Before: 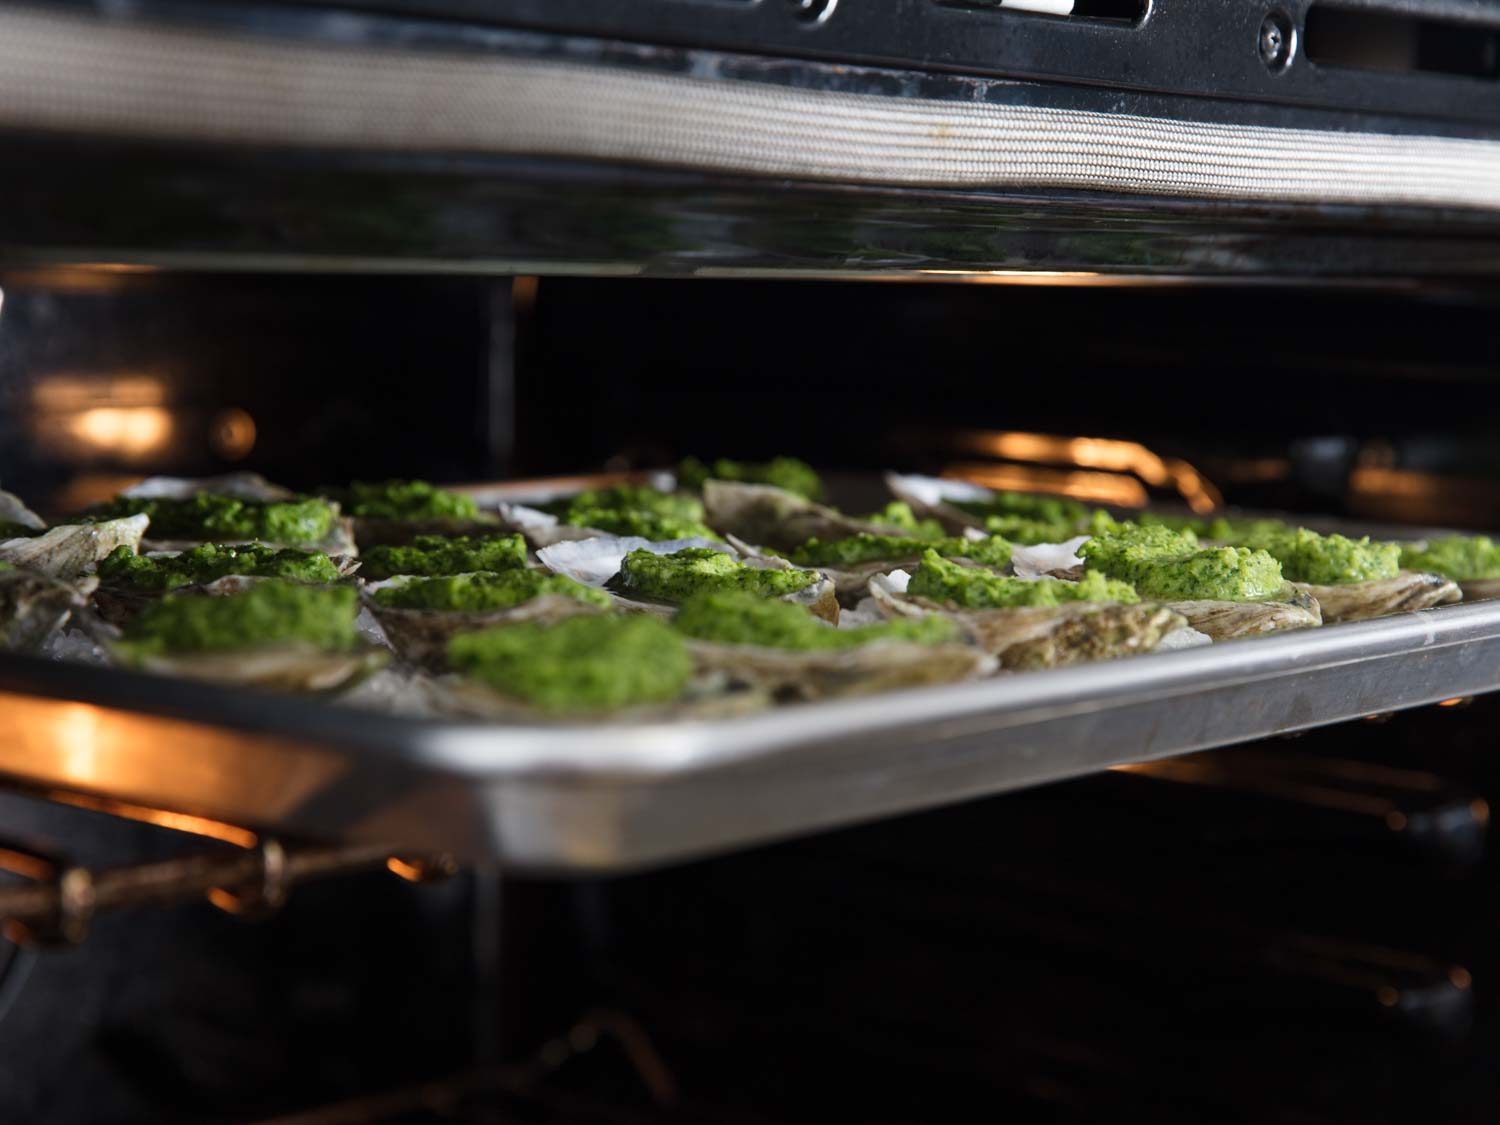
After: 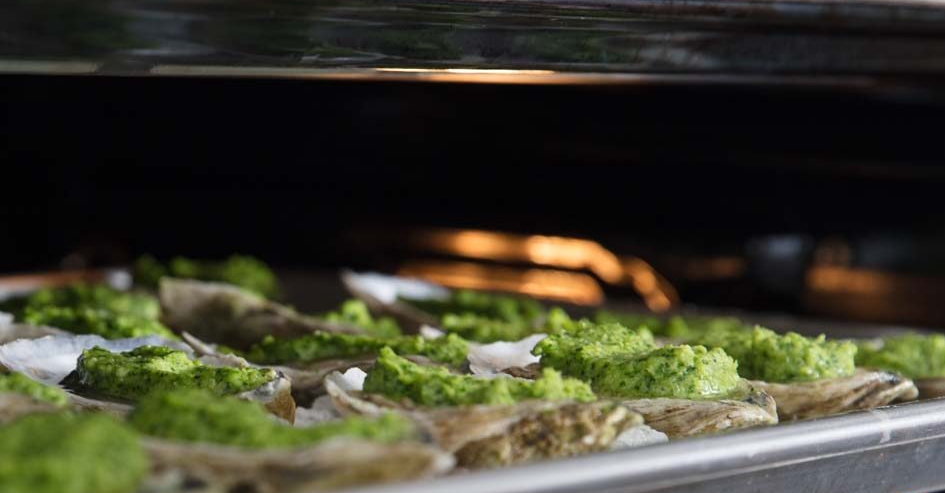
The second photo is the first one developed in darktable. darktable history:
crop: left 36.281%, top 17.987%, right 0.654%, bottom 38.15%
